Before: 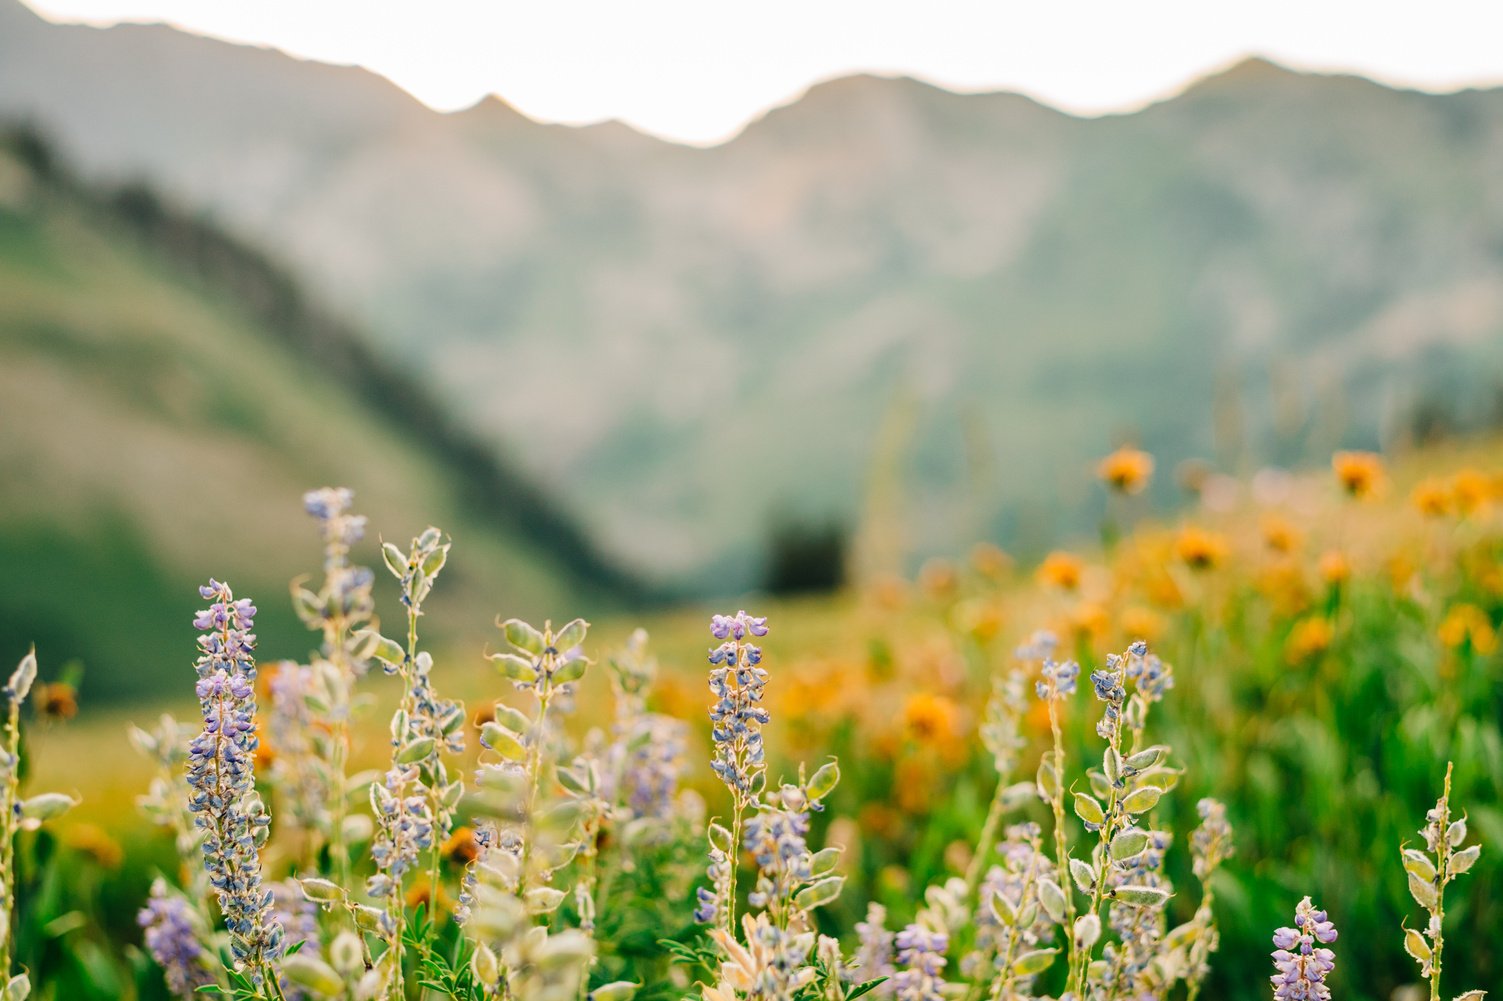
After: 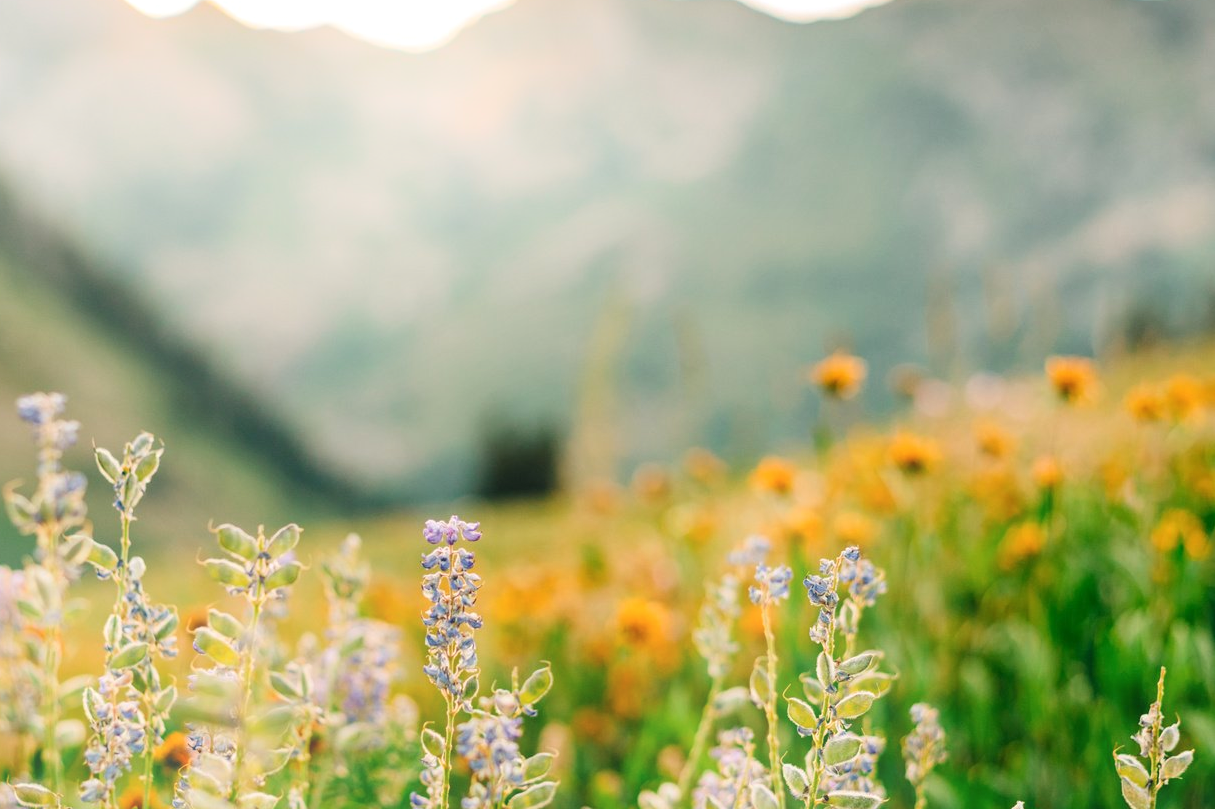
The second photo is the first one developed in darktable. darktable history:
local contrast: highlights 100%, shadows 100%, detail 120%, midtone range 0.2
crop: left 19.159%, top 9.58%, bottom 9.58%
bloom: on, module defaults
